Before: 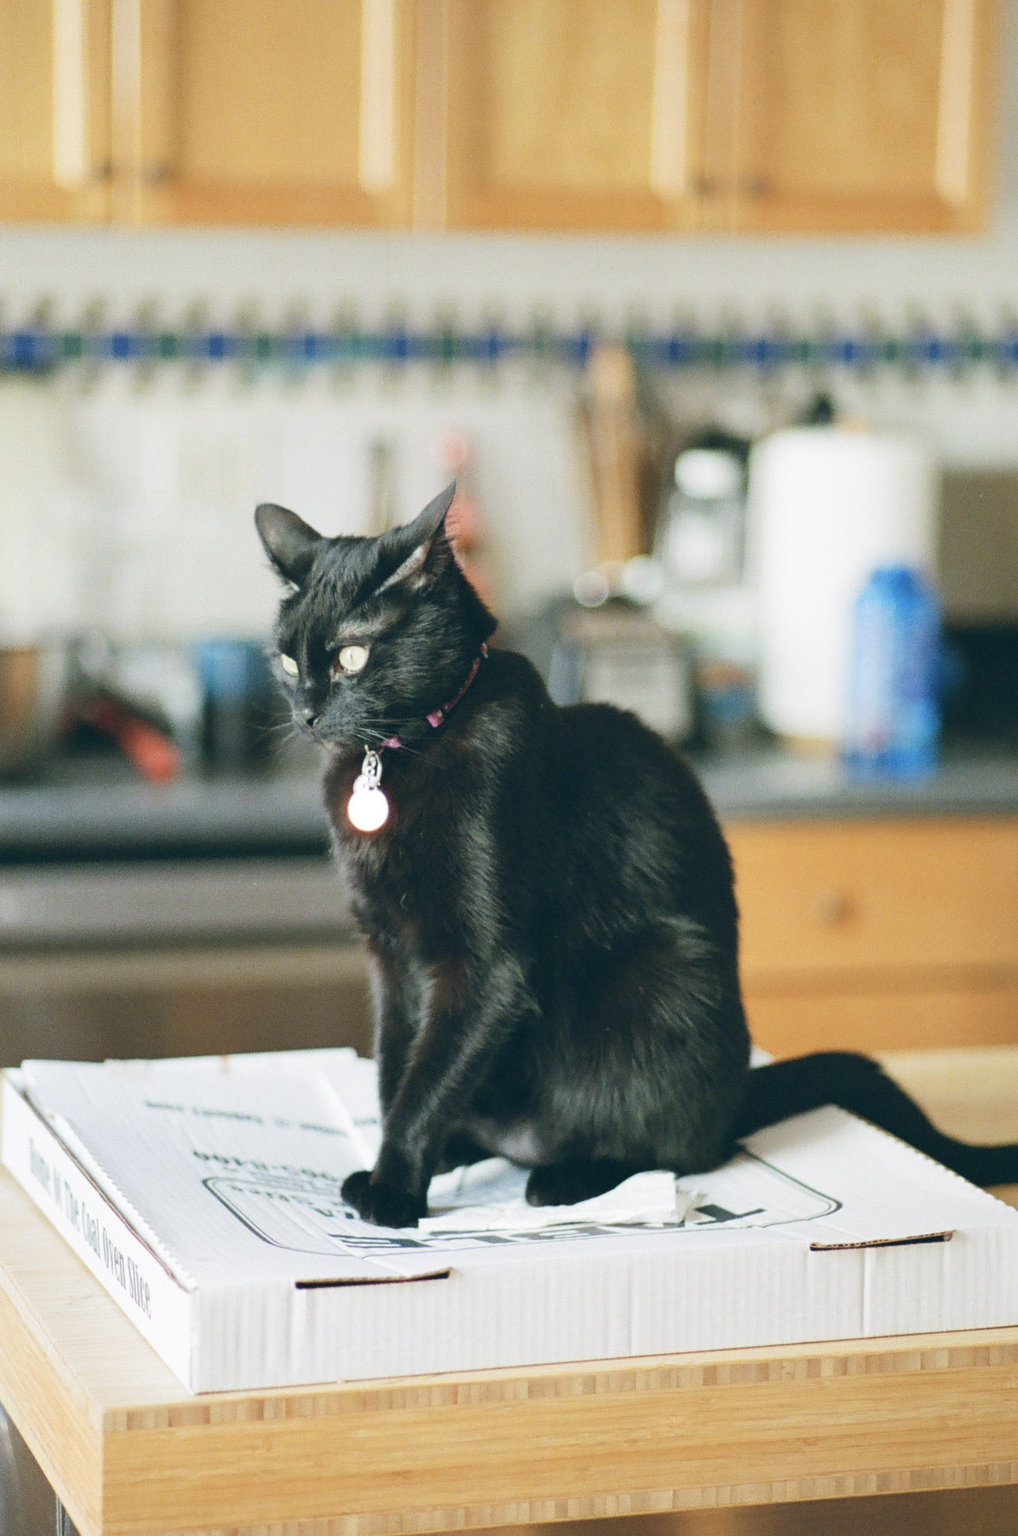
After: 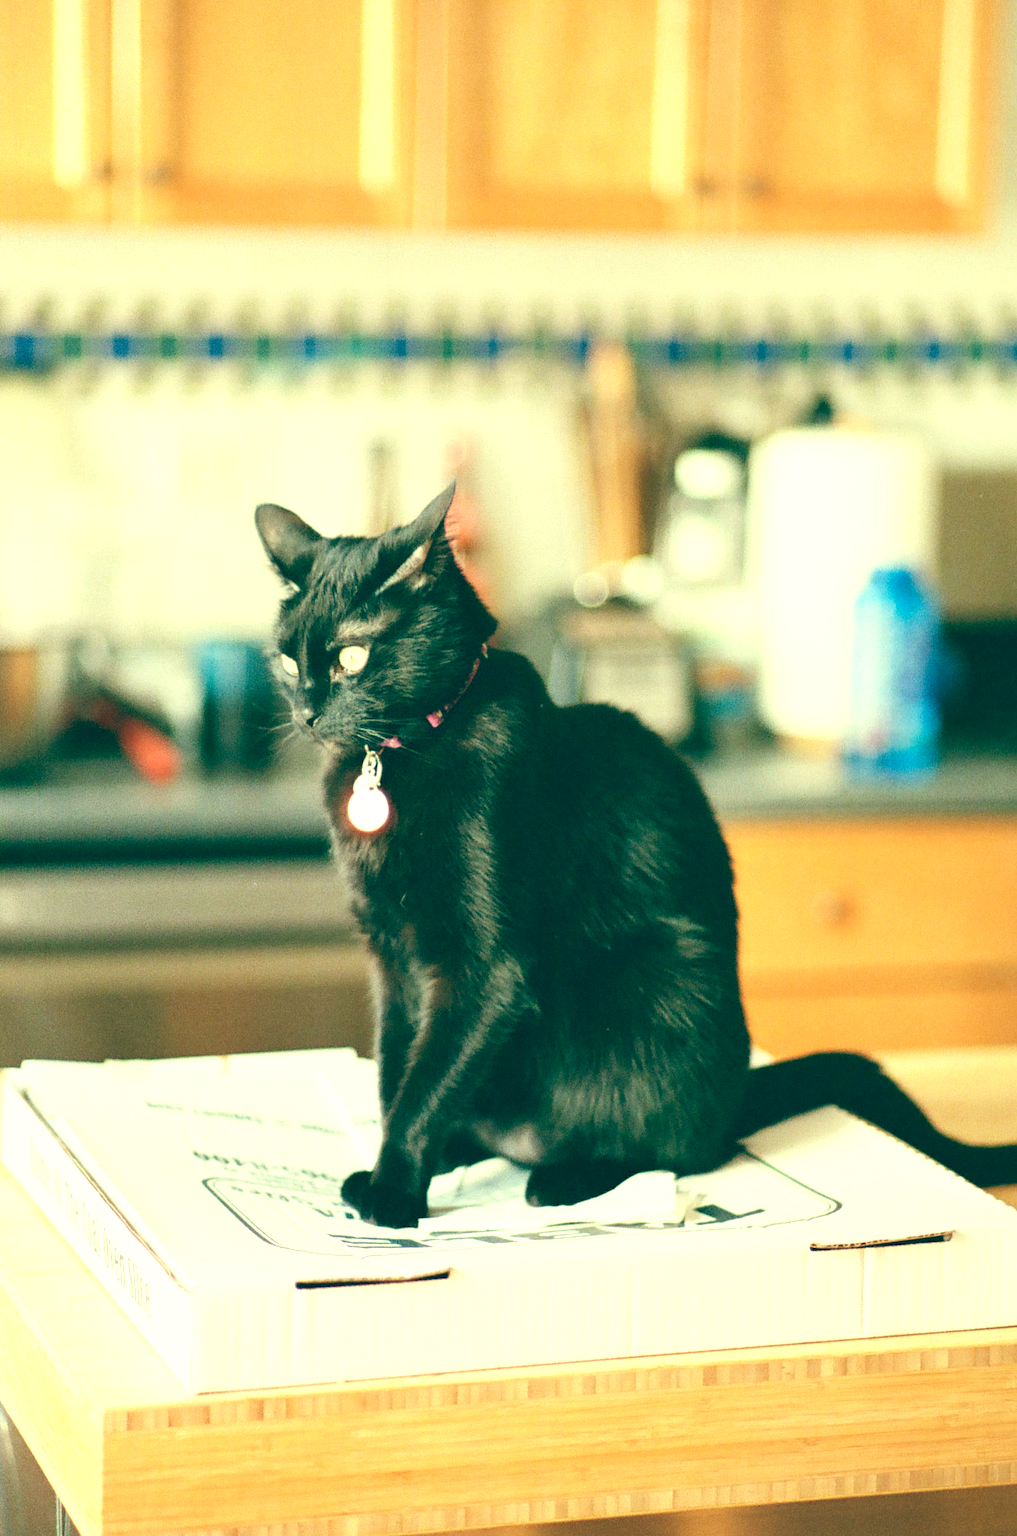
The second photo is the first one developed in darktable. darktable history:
color balance: mode lift, gamma, gain (sRGB), lift [1, 0.69, 1, 1], gamma [1, 1.482, 1, 1], gain [1, 1, 1, 0.802]
exposure: black level correction 0, exposure 0.7 EV, compensate exposure bias true, compensate highlight preservation false
